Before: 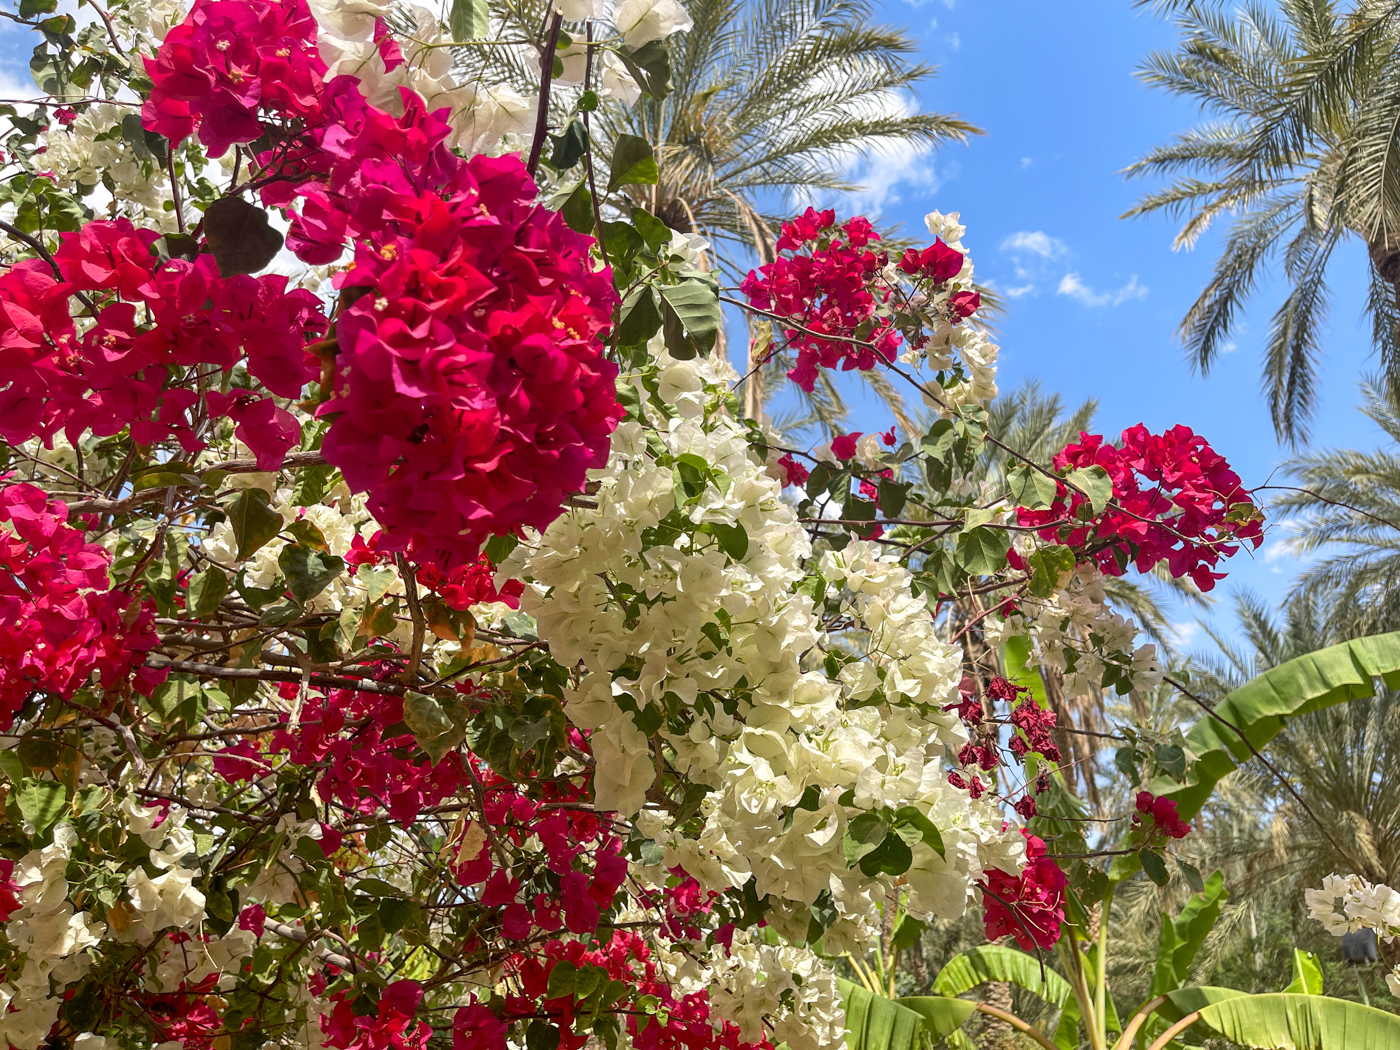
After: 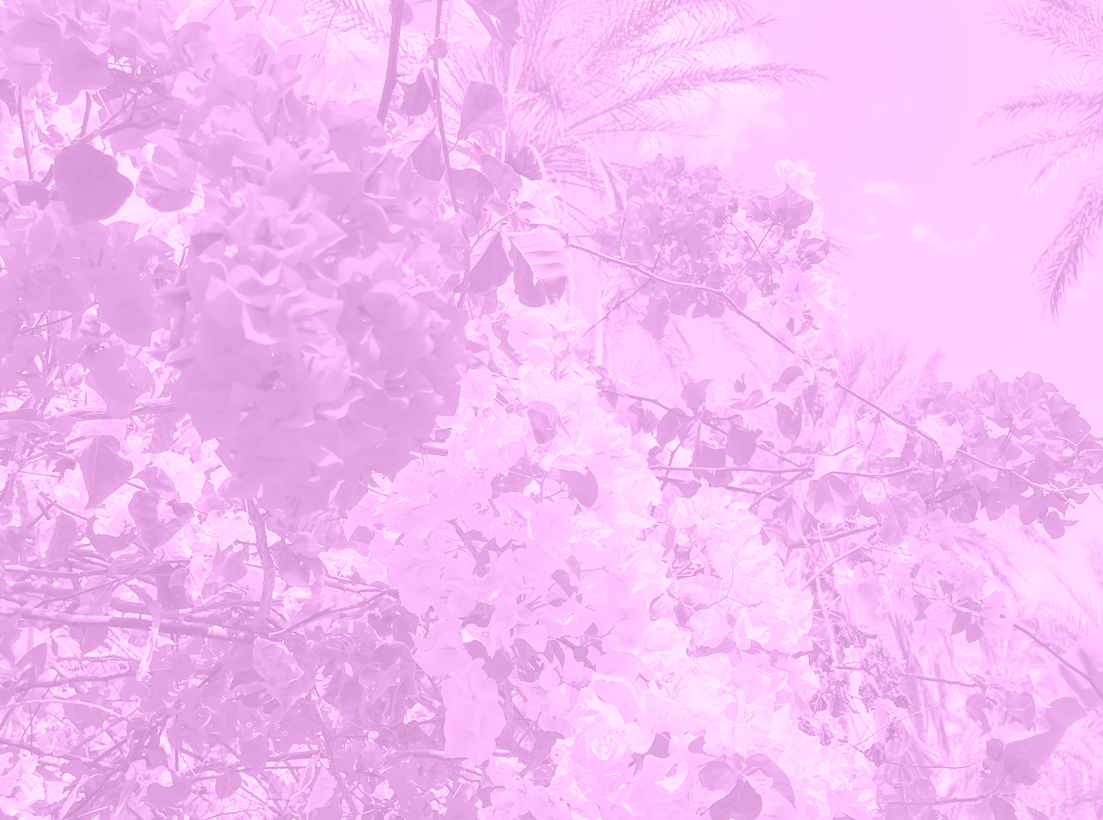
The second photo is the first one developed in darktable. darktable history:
levels: levels [0.016, 0.5, 0.996]
colorize: hue 331.2°, saturation 75%, source mix 30.28%, lightness 70.52%, version 1
crop and rotate: left 10.77%, top 5.1%, right 10.41%, bottom 16.76%
